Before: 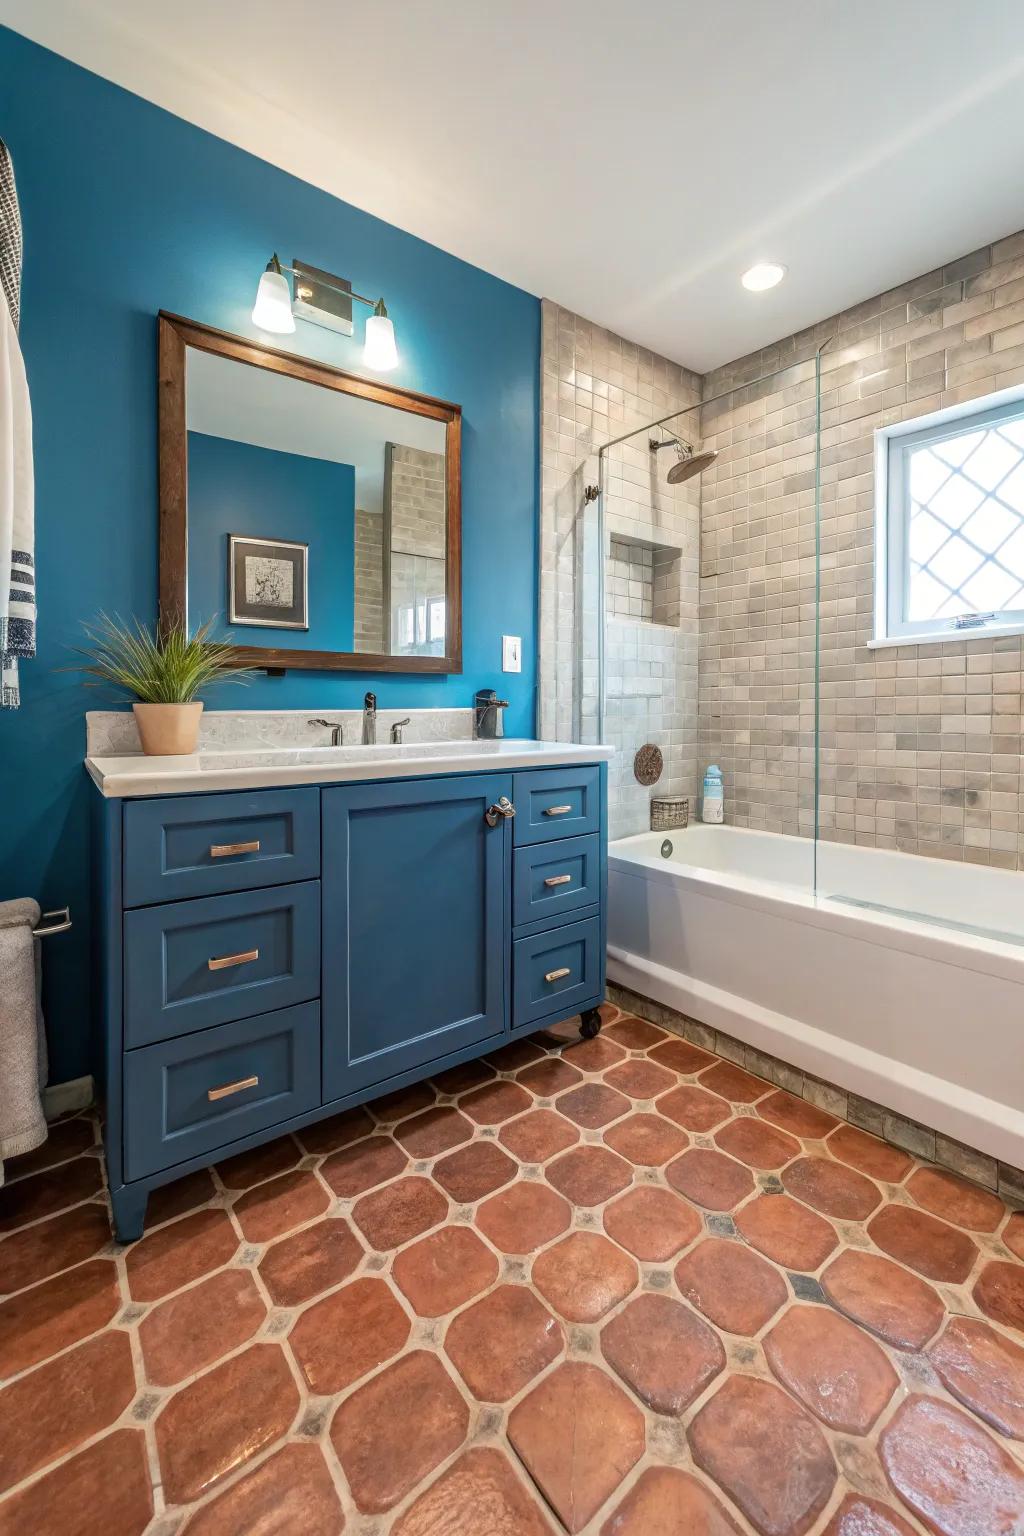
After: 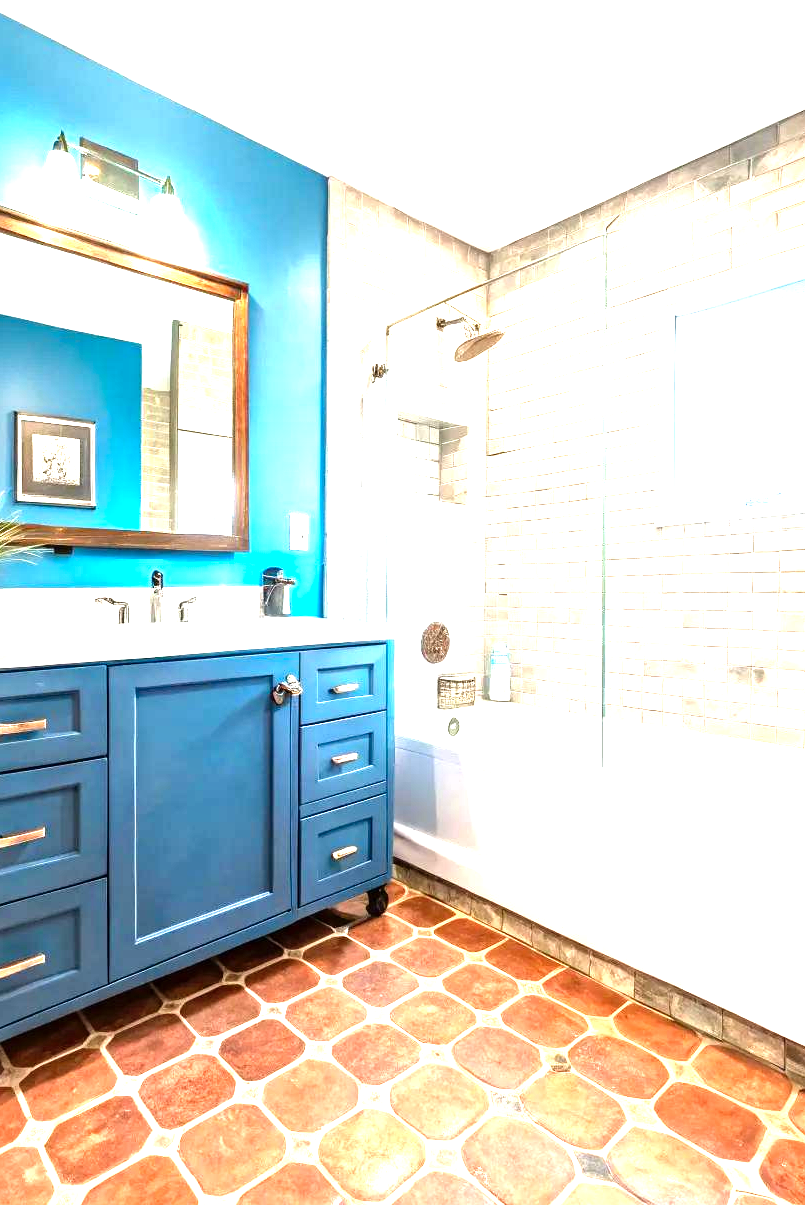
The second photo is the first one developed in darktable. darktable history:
crop and rotate: left 20.871%, top 7.982%, right 0.491%, bottom 13.532%
local contrast: mode bilateral grid, contrast 20, coarseness 50, detail 119%, midtone range 0.2
levels: black 0.022%, levels [0, 0.281, 0.562]
